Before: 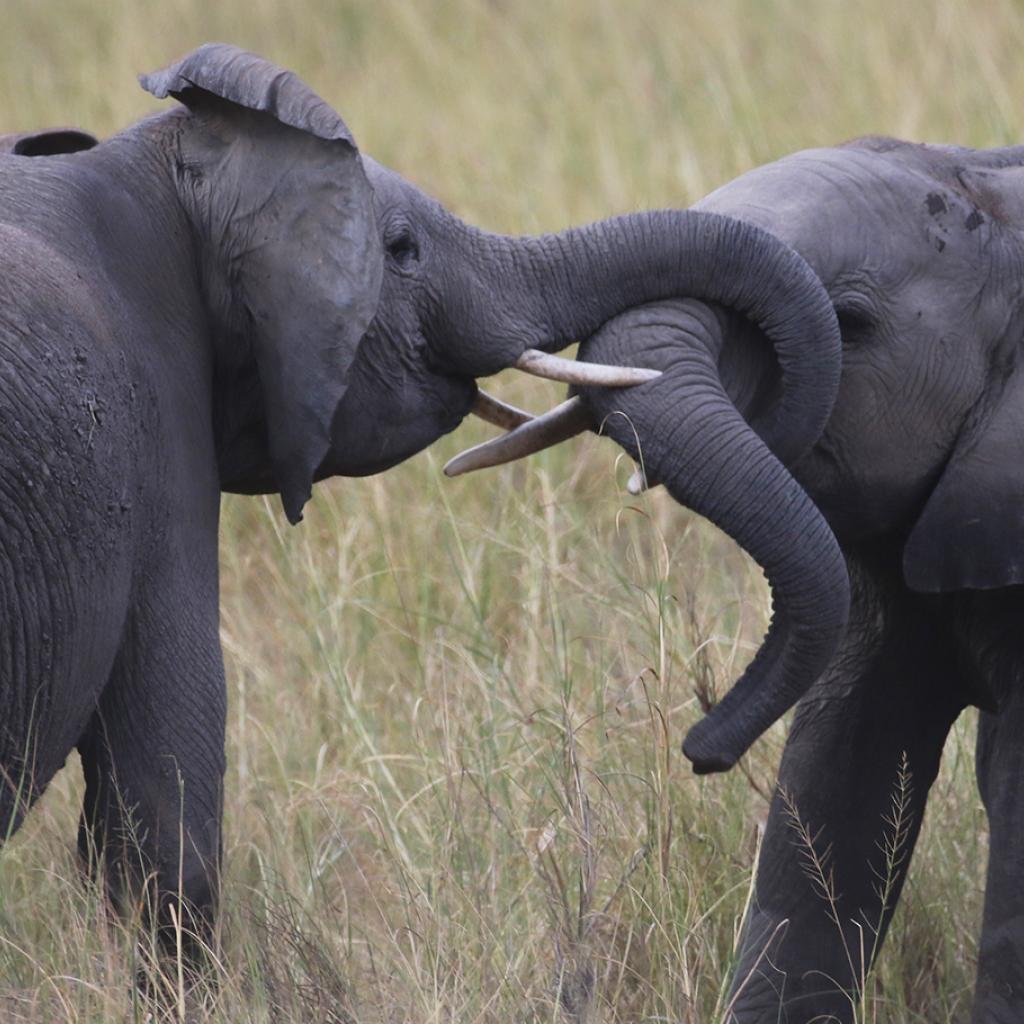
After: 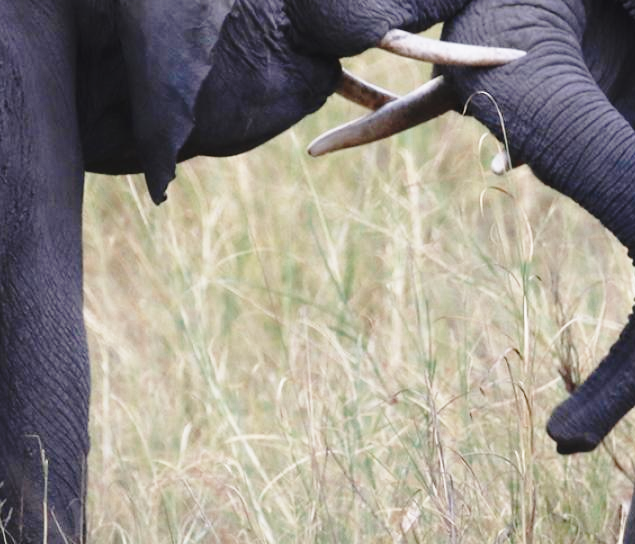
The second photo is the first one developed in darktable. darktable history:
contrast brightness saturation: saturation 0.18
color zones: curves: ch0 [(0, 0.5) (0.125, 0.4) (0.25, 0.5) (0.375, 0.4) (0.5, 0.4) (0.625, 0.35) (0.75, 0.35) (0.875, 0.5)]; ch1 [(0, 0.35) (0.125, 0.45) (0.25, 0.35) (0.375, 0.35) (0.5, 0.35) (0.625, 0.35) (0.75, 0.45) (0.875, 0.35)]; ch2 [(0, 0.6) (0.125, 0.5) (0.25, 0.5) (0.375, 0.6) (0.5, 0.6) (0.625, 0.5) (0.75, 0.5) (0.875, 0.5)]
base curve: curves: ch0 [(0, 0) (0.036, 0.037) (0.121, 0.228) (0.46, 0.76) (0.859, 0.983) (1, 1)], preserve colors none
crop: left 13.312%, top 31.28%, right 24.627%, bottom 15.582%
